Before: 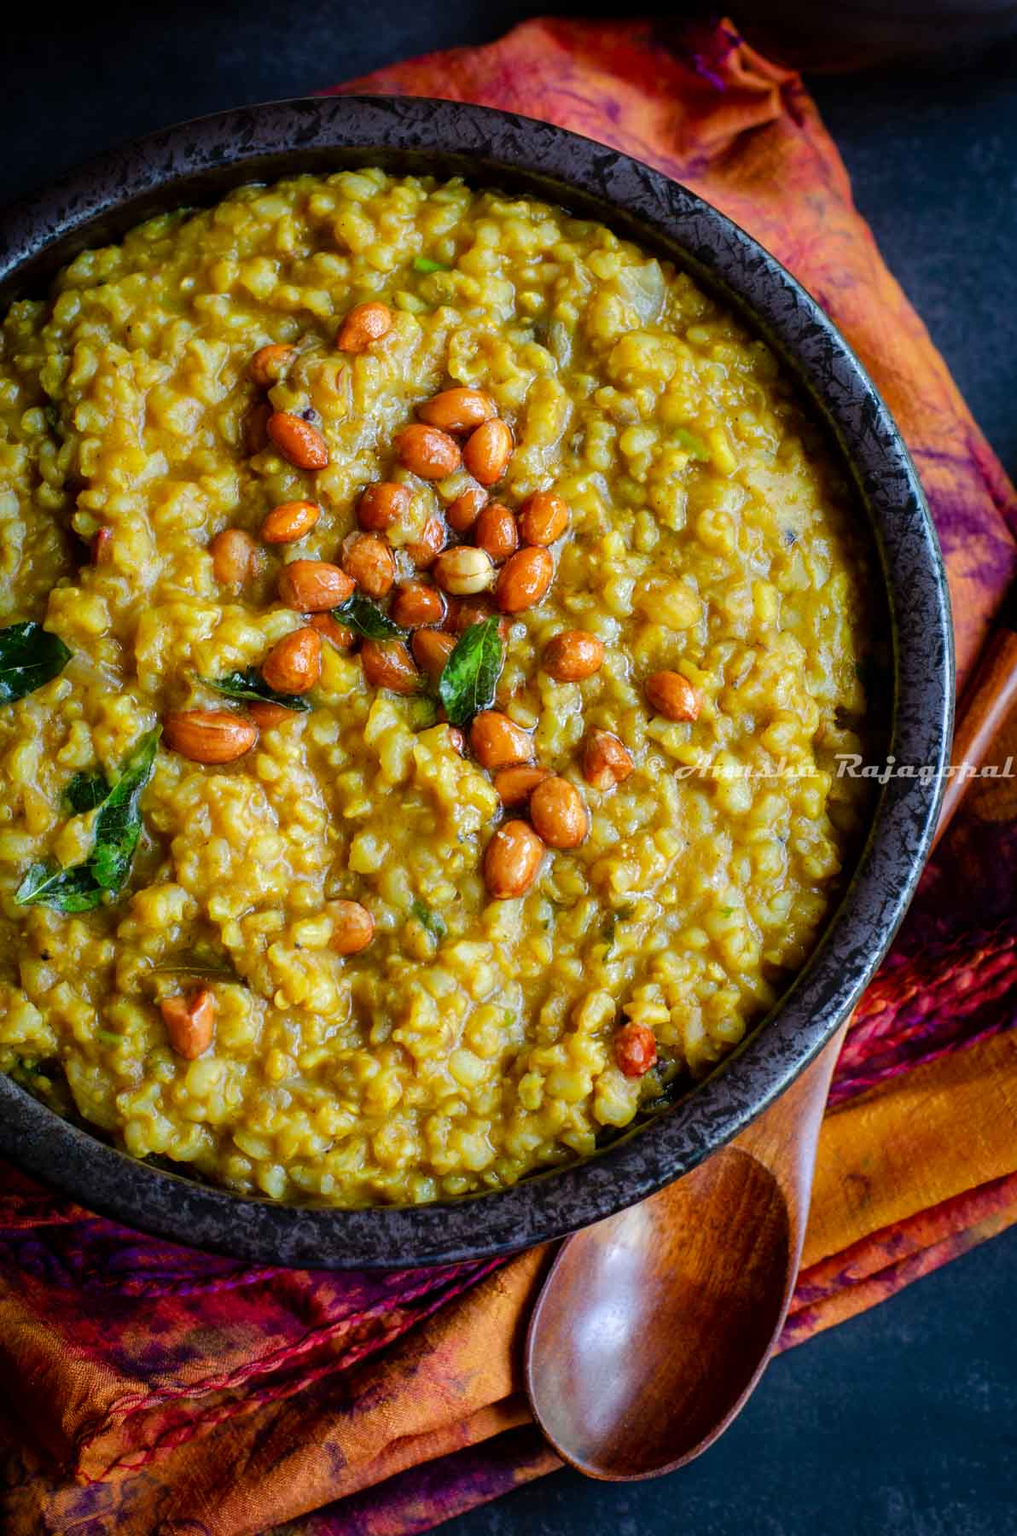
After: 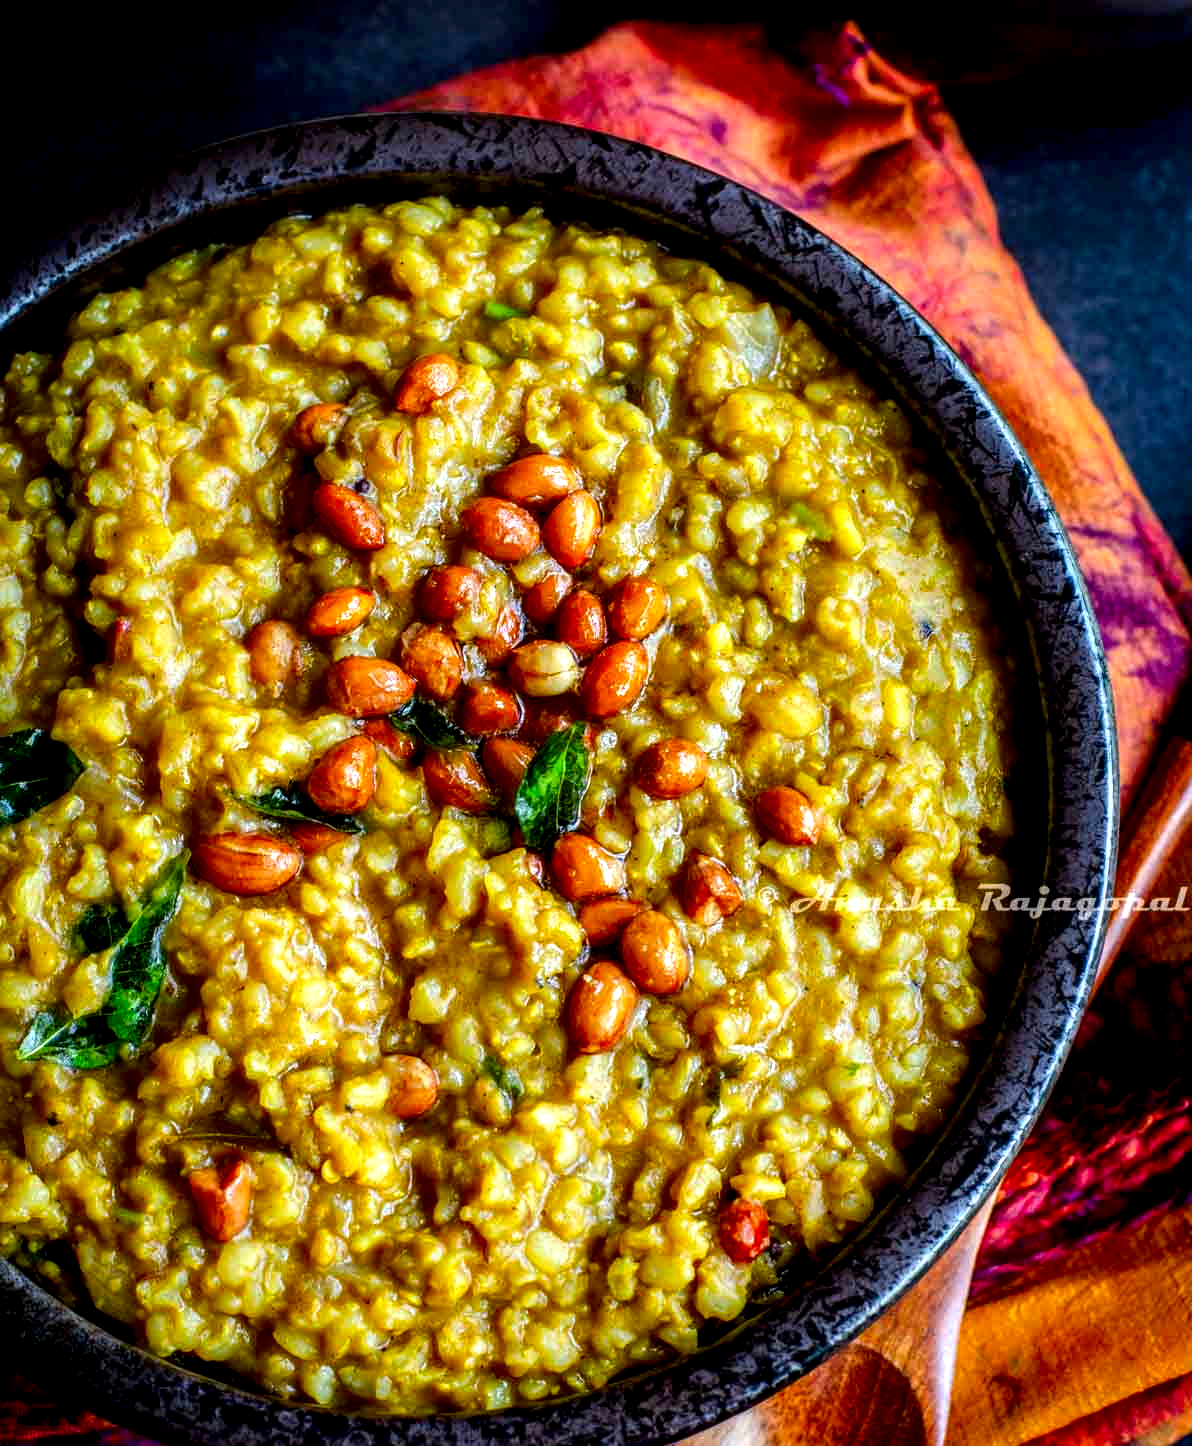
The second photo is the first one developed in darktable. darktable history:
local contrast: highlights 18%, detail 186%
contrast brightness saturation: brightness -0.029, saturation 0.348
crop: bottom 19.651%
